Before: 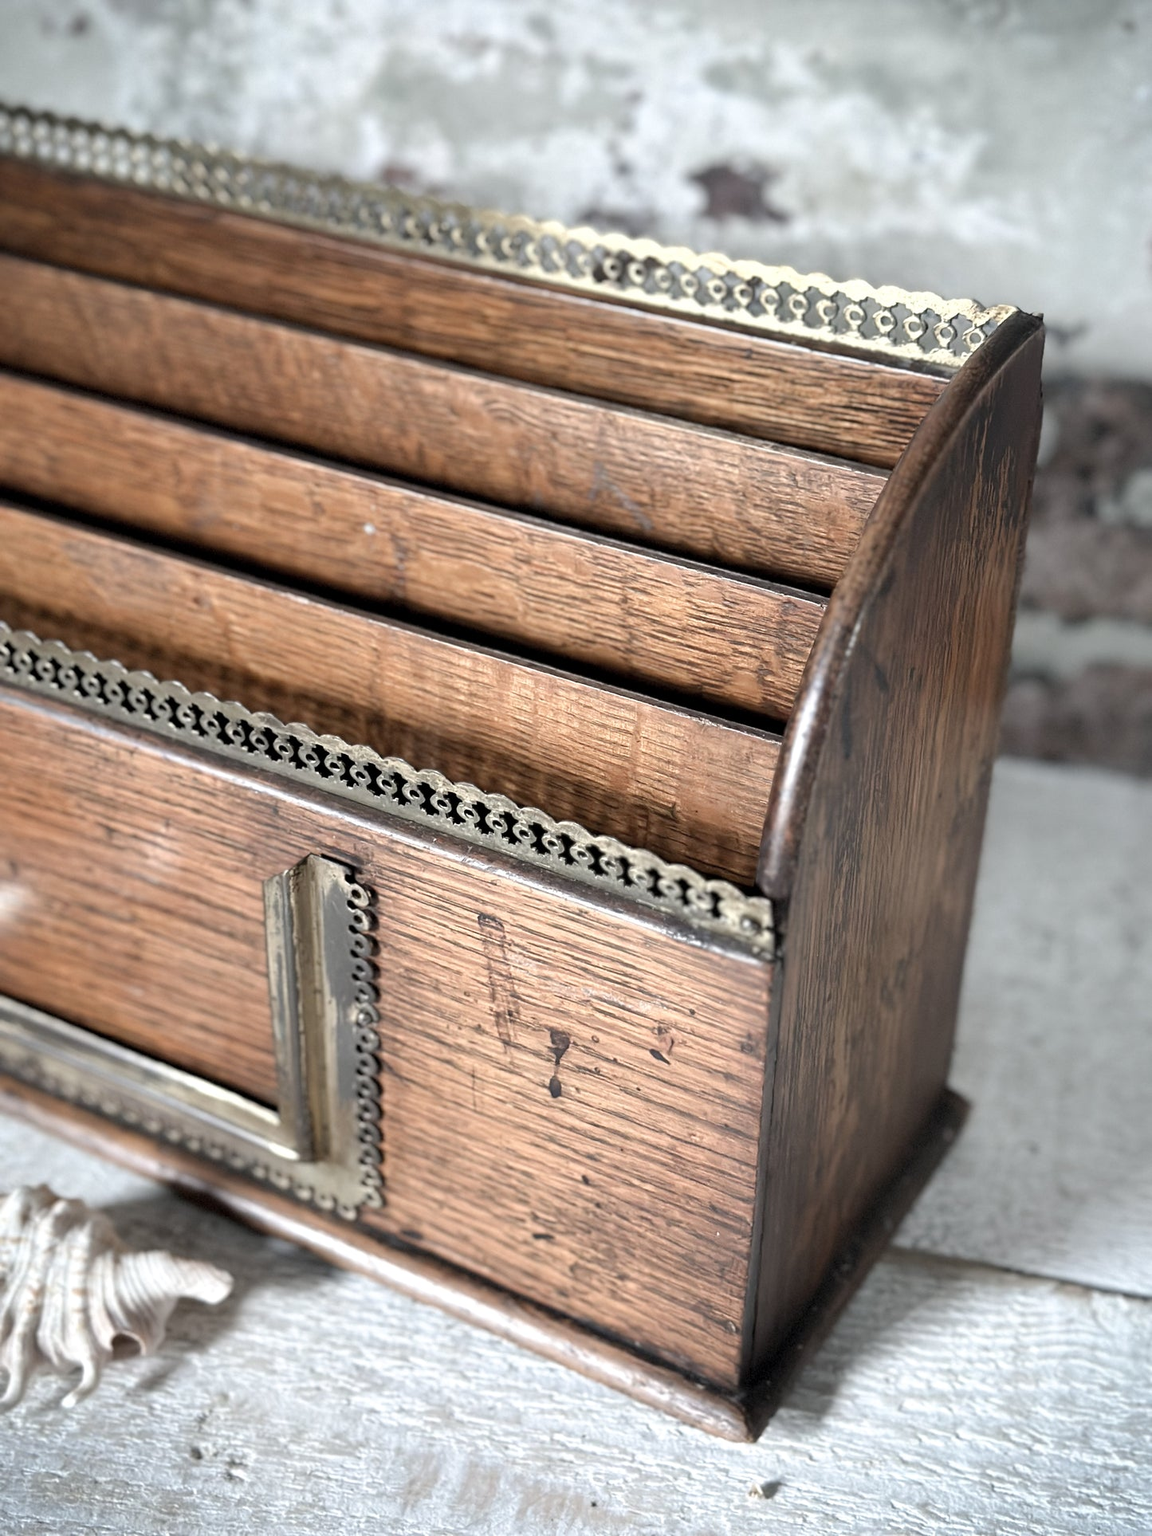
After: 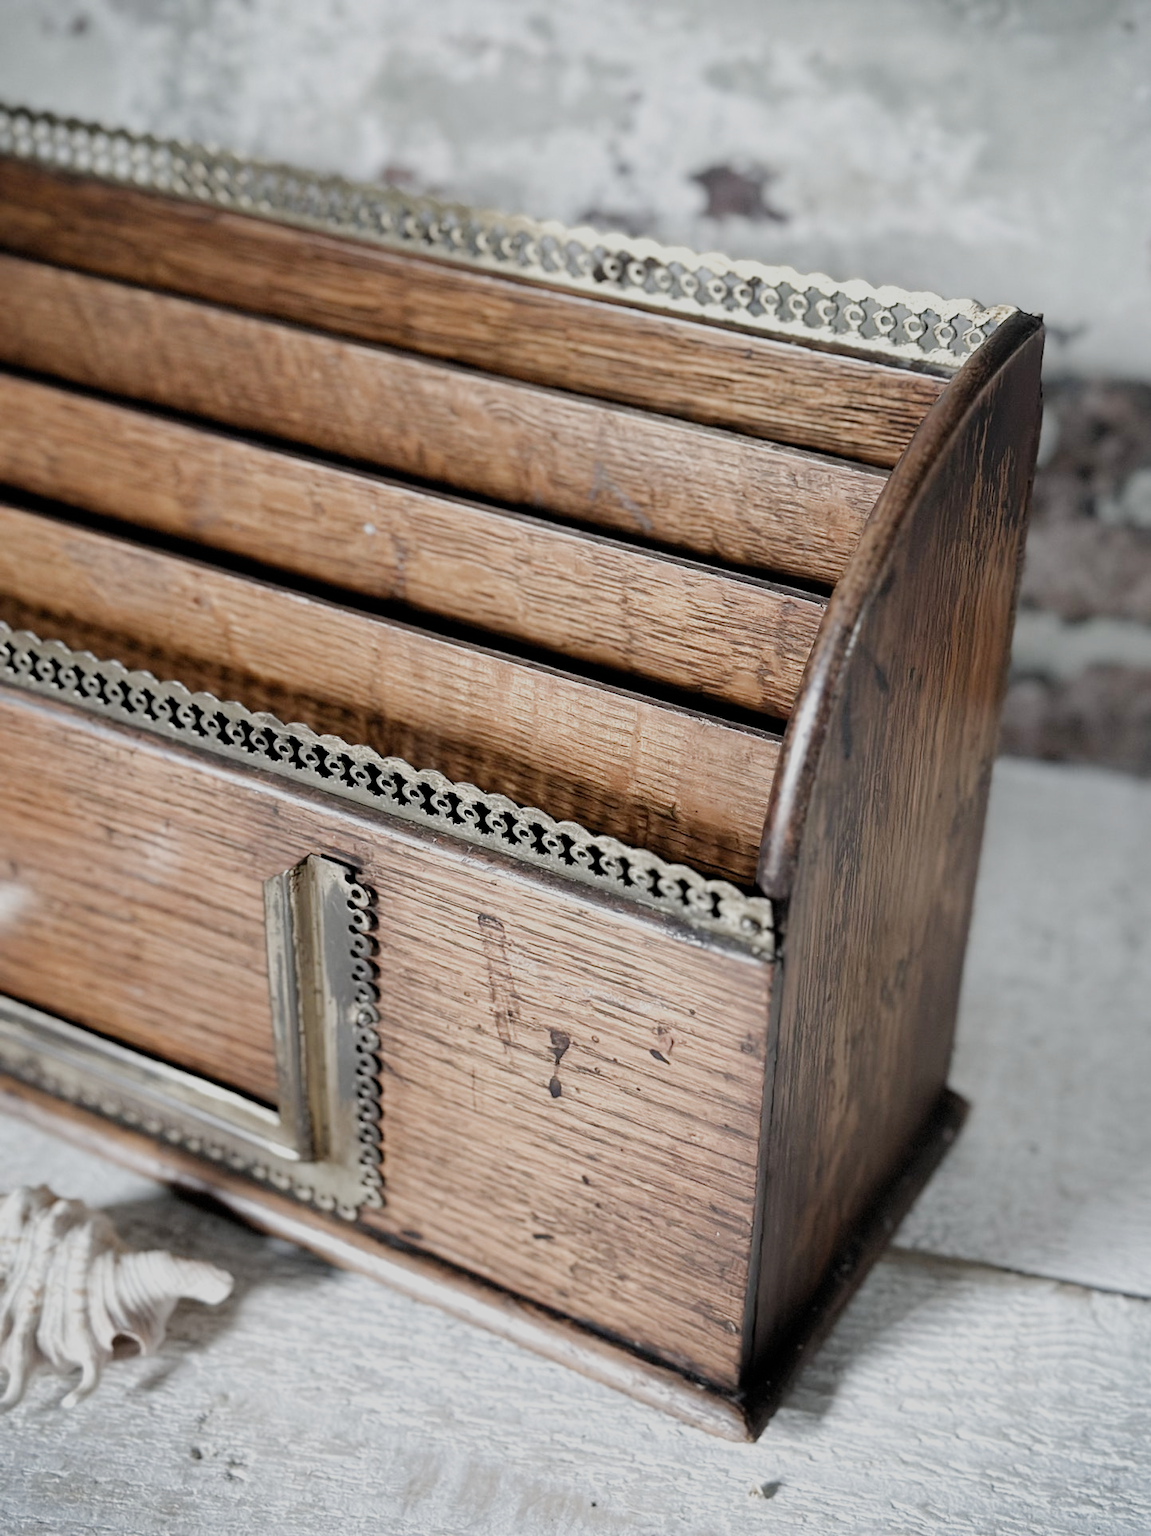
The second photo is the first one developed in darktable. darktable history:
filmic rgb: black relative exposure -7.65 EV, white relative exposure 4.56 EV, threshold 3.03 EV, hardness 3.61, preserve chrominance no, color science v3 (2019), use custom middle-gray values true, enable highlight reconstruction true
